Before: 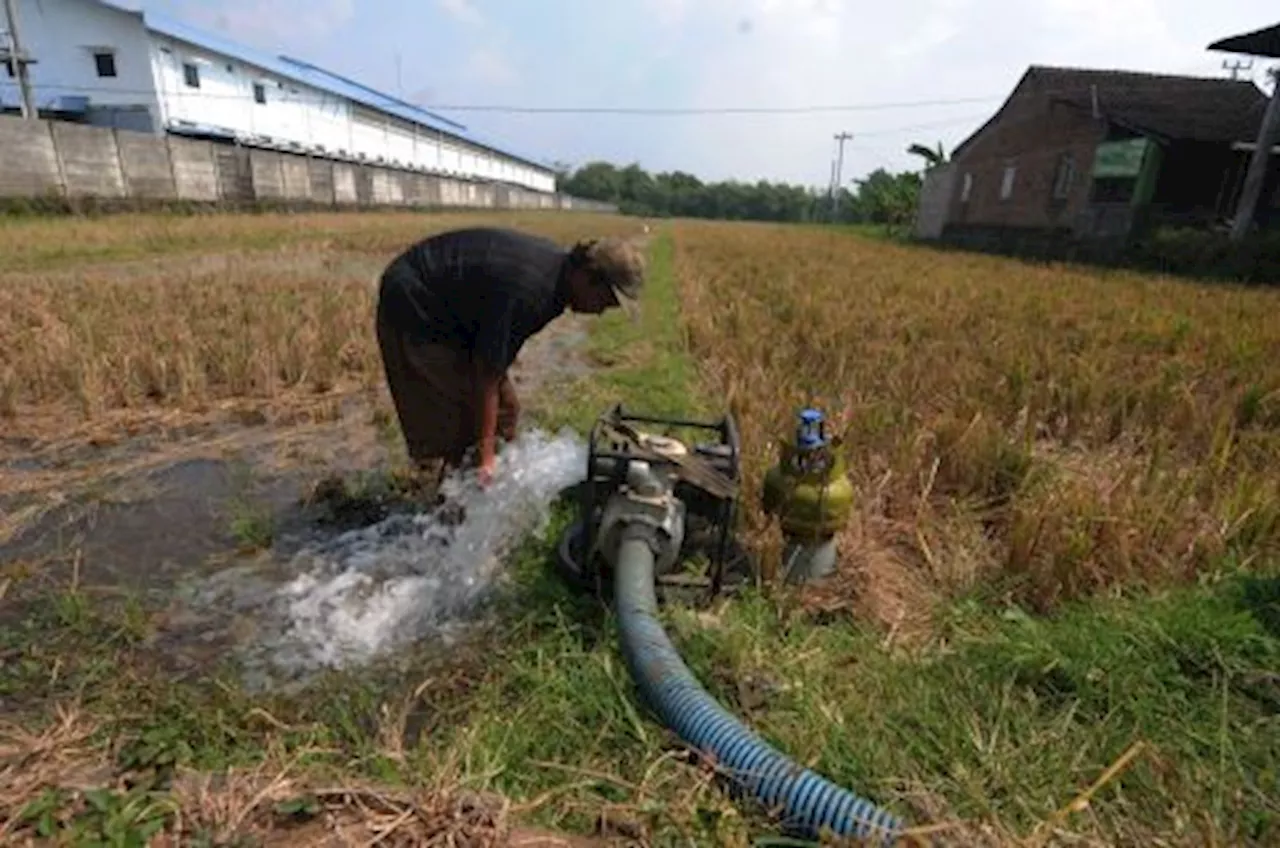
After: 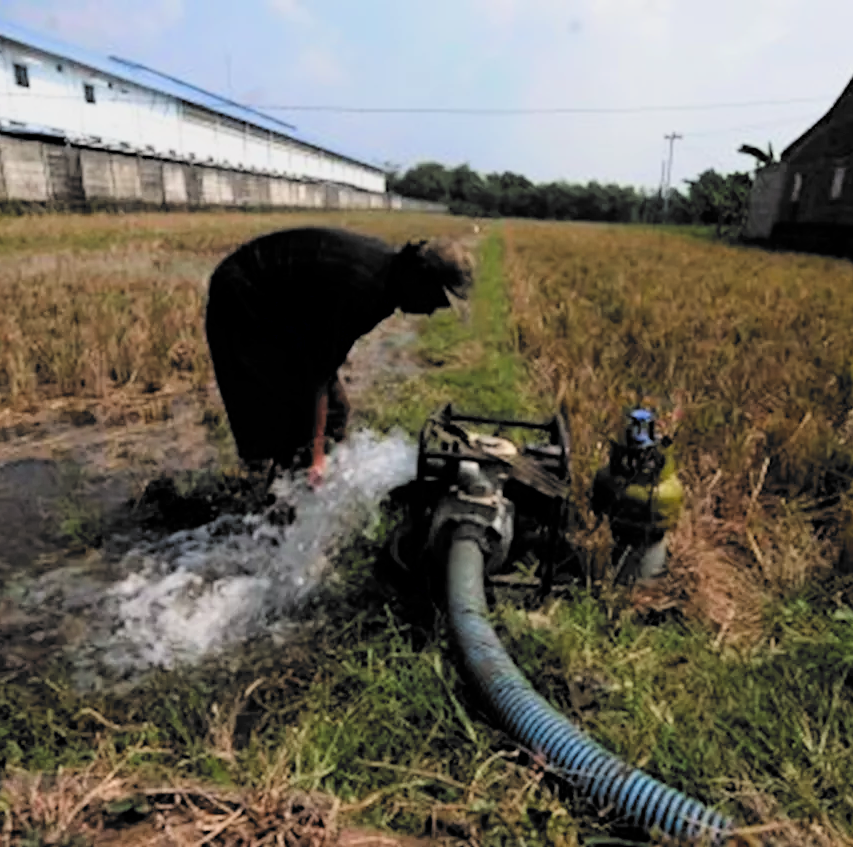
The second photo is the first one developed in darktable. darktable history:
crop and rotate: left 13.333%, right 20.022%
contrast brightness saturation: contrast 0.042, saturation 0.073
filmic rgb: black relative exposure -5.07 EV, white relative exposure 3.53 EV, hardness 3.18, contrast 1.401, highlights saturation mix -49.27%, color science v6 (2022)
